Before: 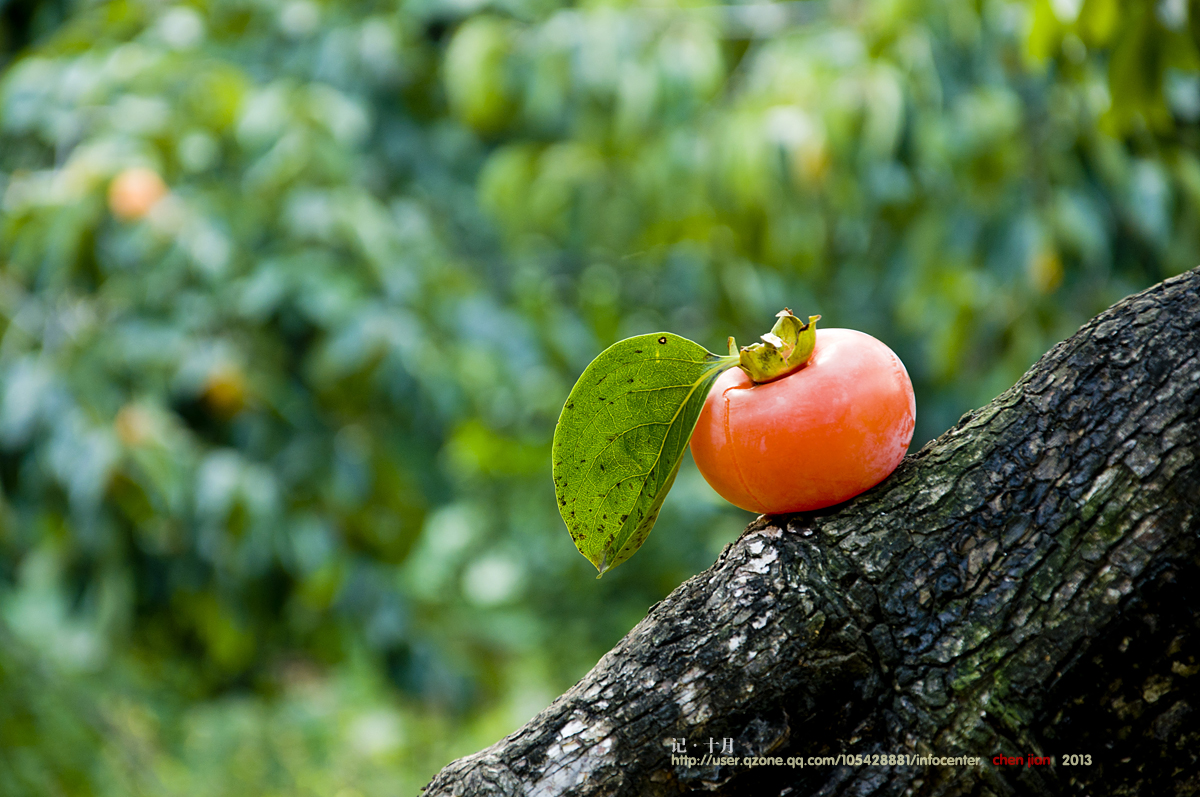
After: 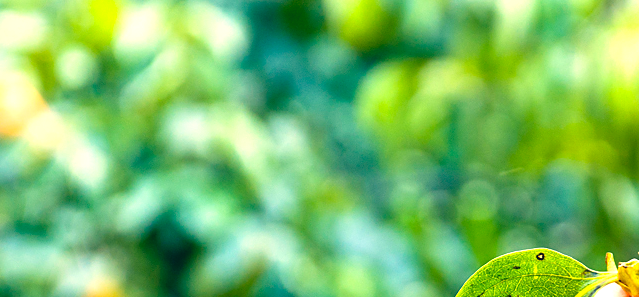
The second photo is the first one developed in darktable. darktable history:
exposure: black level correction 0, exposure 0.699 EV, compensate exposure bias true, compensate highlight preservation false
crop: left 10.242%, top 10.663%, right 36.501%, bottom 51.081%
tone equalizer: -8 EV 0.001 EV, -7 EV -0.002 EV, -6 EV 0.003 EV, -5 EV -0.035 EV, -4 EV -0.095 EV, -3 EV -0.175 EV, -2 EV 0.215 EV, -1 EV 0.704 EV, +0 EV 0.49 EV, smoothing diameter 24.92%, edges refinement/feathering 9.41, preserve details guided filter
color correction: highlights a* 10.36, highlights b* 14.67, shadows a* -9.59, shadows b* -14.88
